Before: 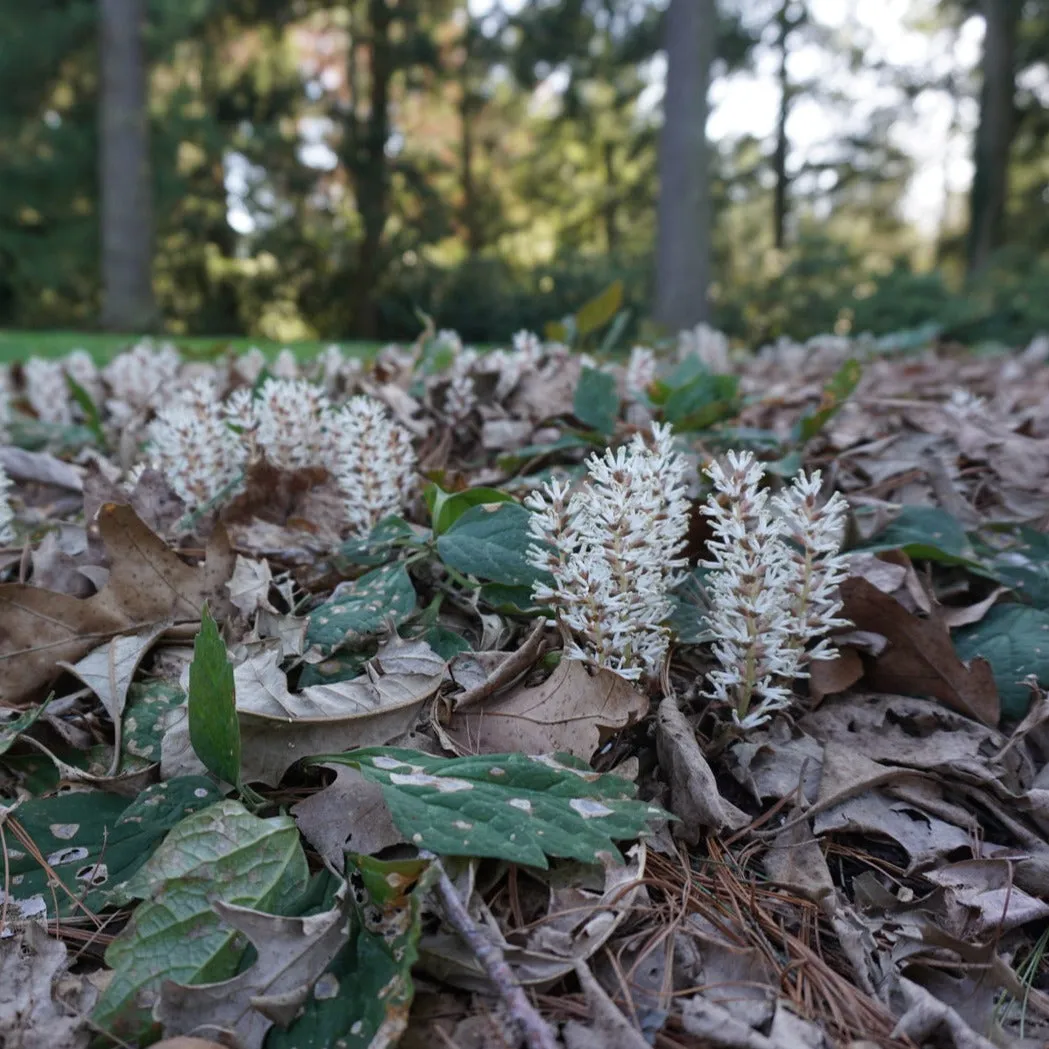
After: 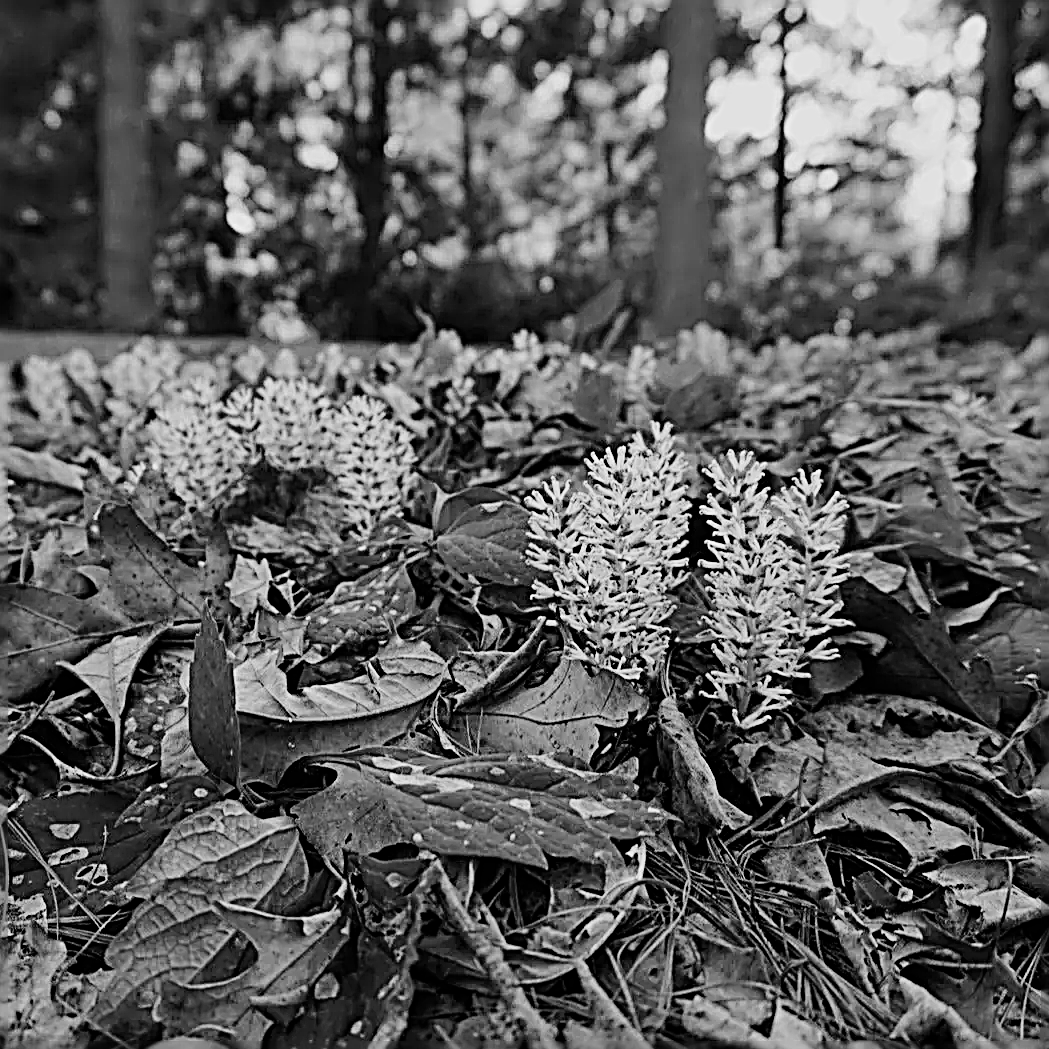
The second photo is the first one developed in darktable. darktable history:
tone equalizer: -8 EV -0.417 EV, -7 EV -0.389 EV, -6 EV -0.333 EV, -5 EV -0.222 EV, -3 EV 0.222 EV, -2 EV 0.333 EV, -1 EV 0.389 EV, +0 EV 0.417 EV, edges refinement/feathering 500, mask exposure compensation -1.57 EV, preserve details no
monochrome: a 16.01, b -2.65, highlights 0.52
sharpen: radius 3.158, amount 1.731
filmic rgb: black relative exposure -7.65 EV, white relative exposure 4.56 EV, hardness 3.61
